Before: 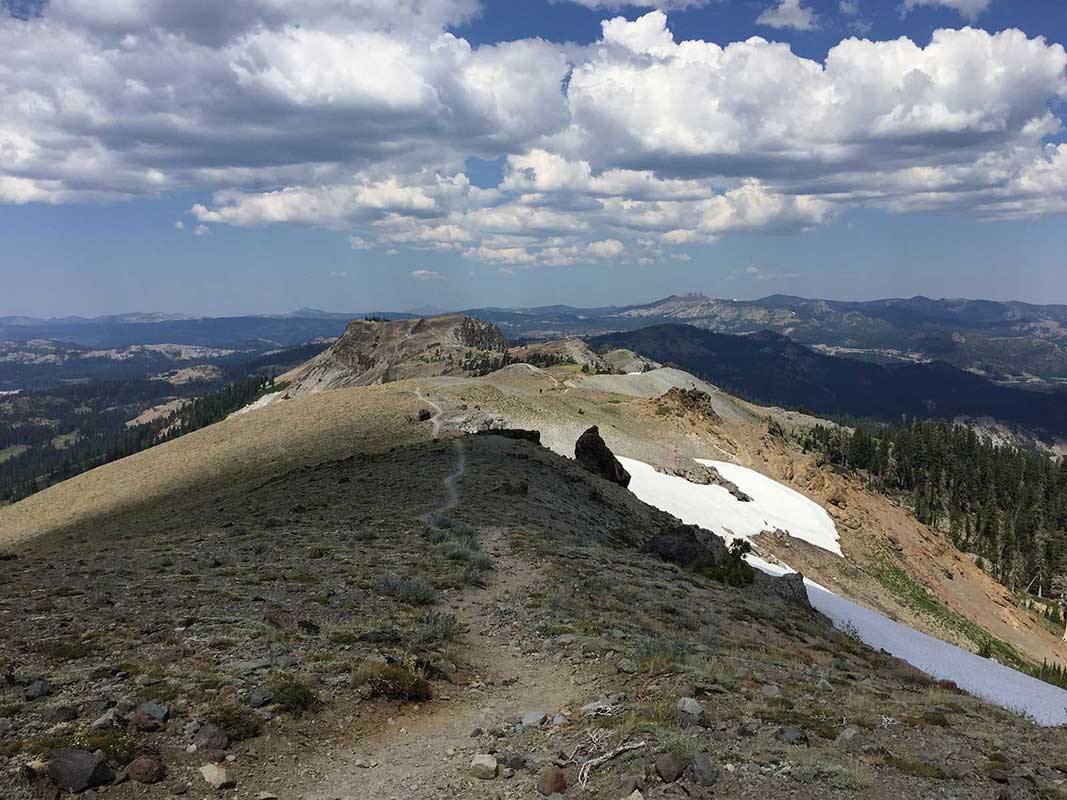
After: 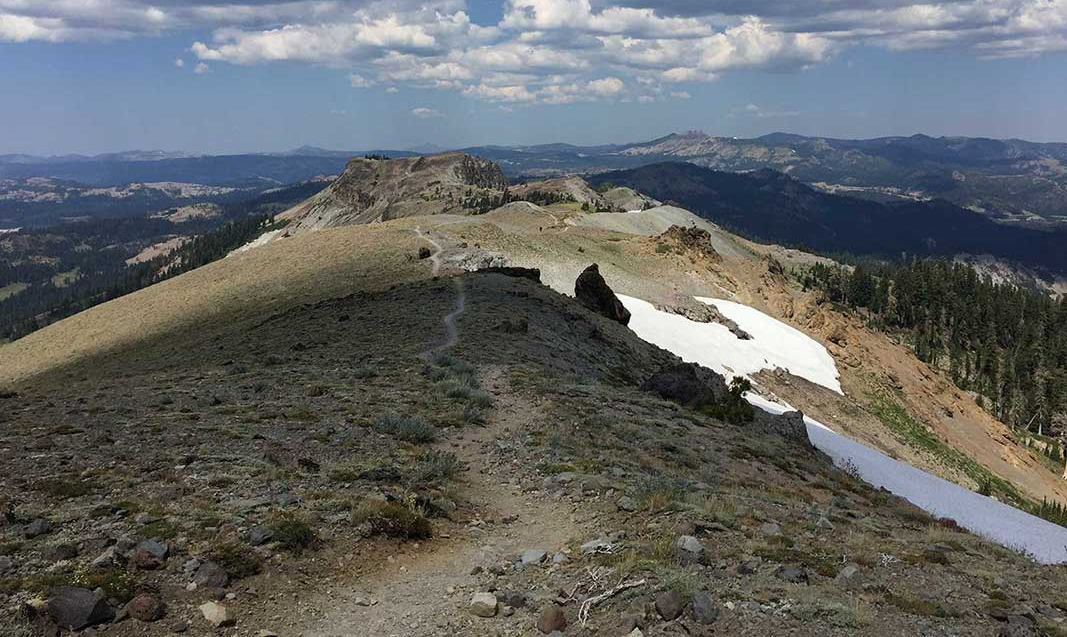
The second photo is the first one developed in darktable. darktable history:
crop and rotate: top 20.338%
